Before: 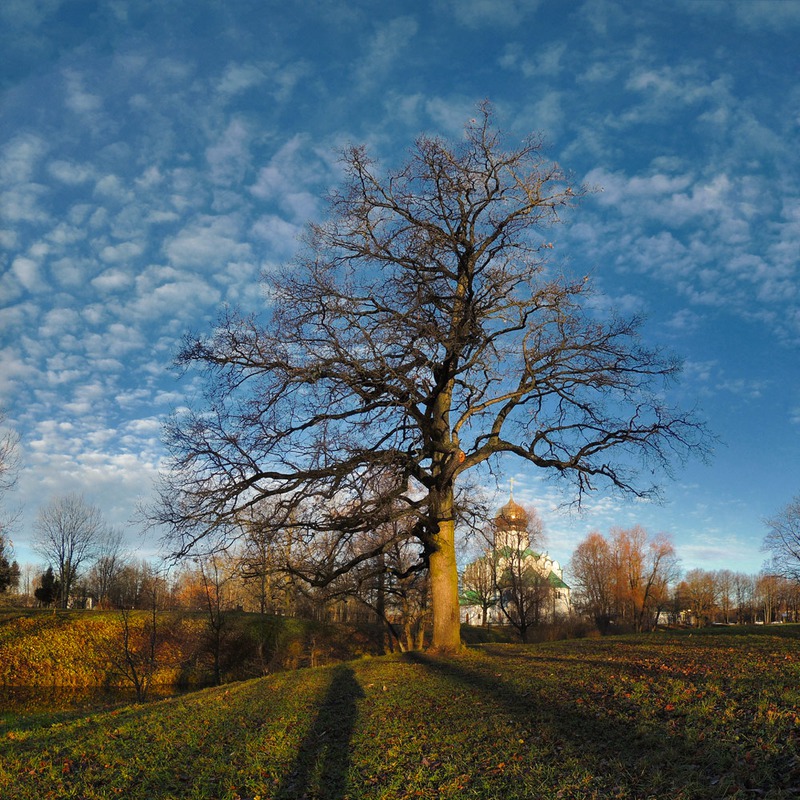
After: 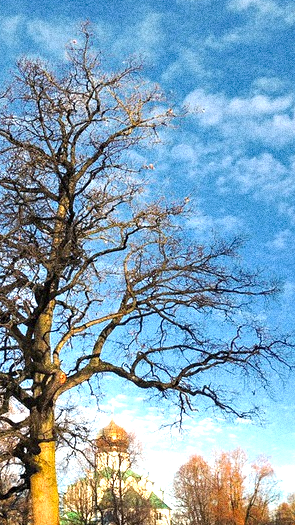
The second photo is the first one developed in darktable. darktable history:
crop and rotate: left 49.936%, top 10.094%, right 13.136%, bottom 24.256%
exposure: black level correction 0, exposure 1.173 EV, compensate exposure bias true, compensate highlight preservation false
grain: coarseness 14.49 ISO, strength 48.04%, mid-tones bias 35%
contrast equalizer: y [[0.5, 0.501, 0.532, 0.538, 0.54, 0.541], [0.5 ×6], [0.5 ×6], [0 ×6], [0 ×6]]
